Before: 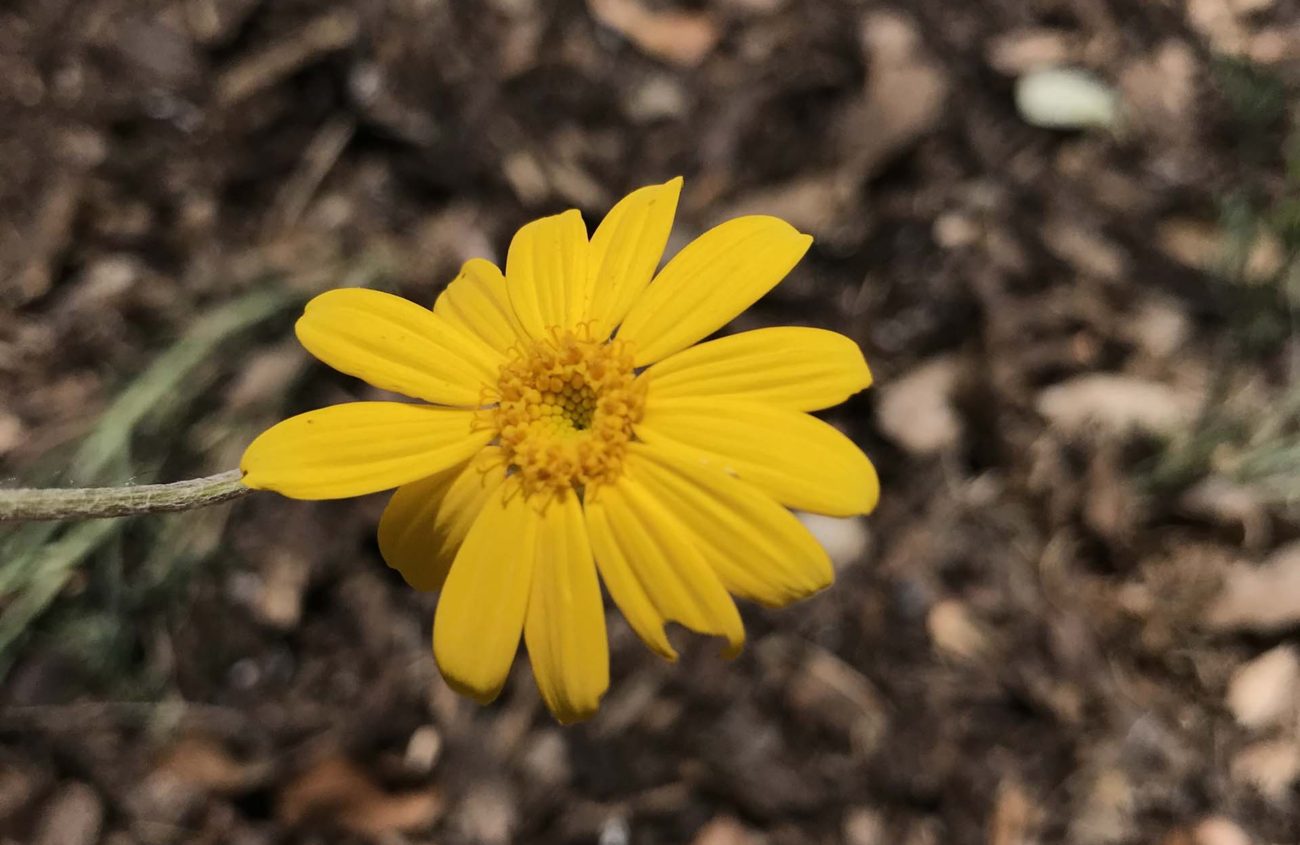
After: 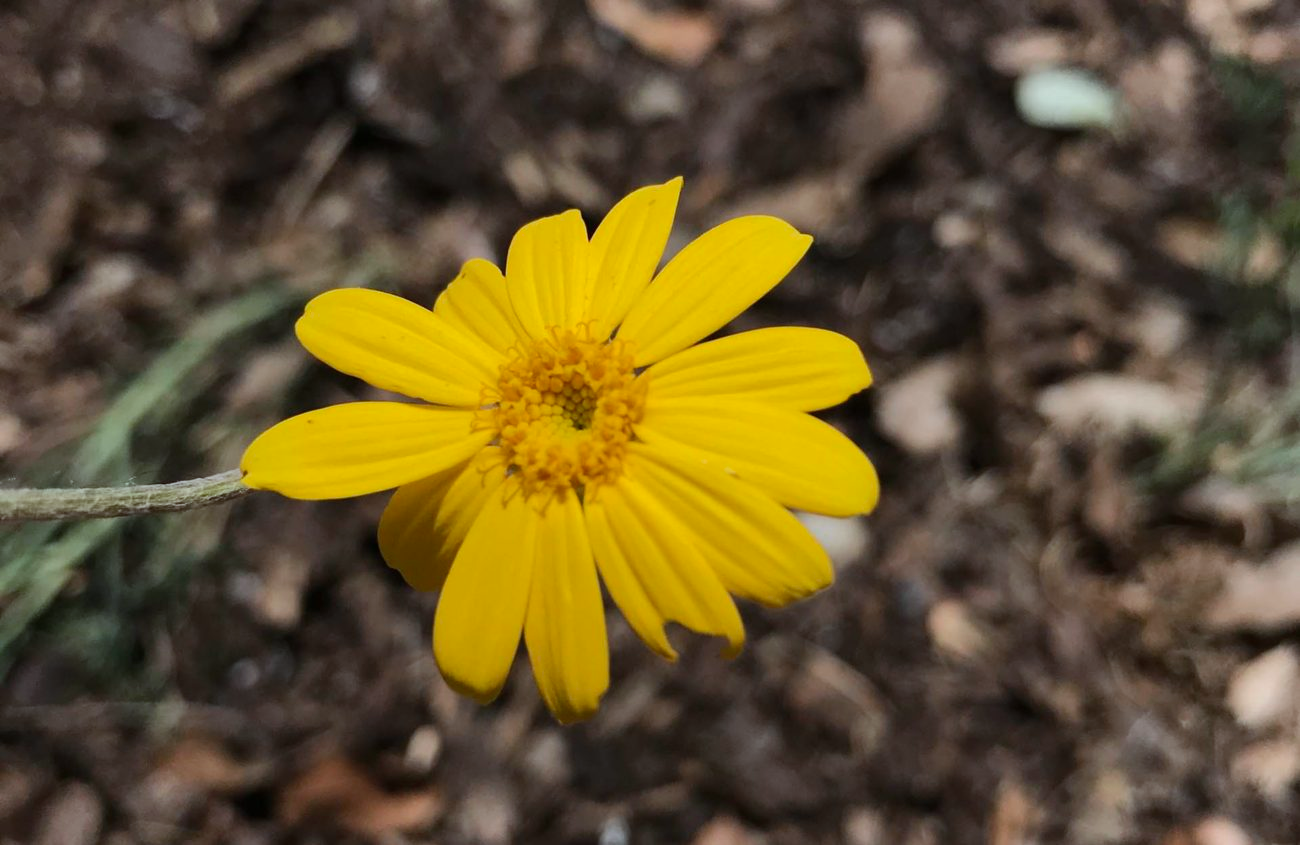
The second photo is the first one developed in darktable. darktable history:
white balance: red 0.978, blue 0.999
color correction: highlights a* -4.18, highlights b* -10.81
